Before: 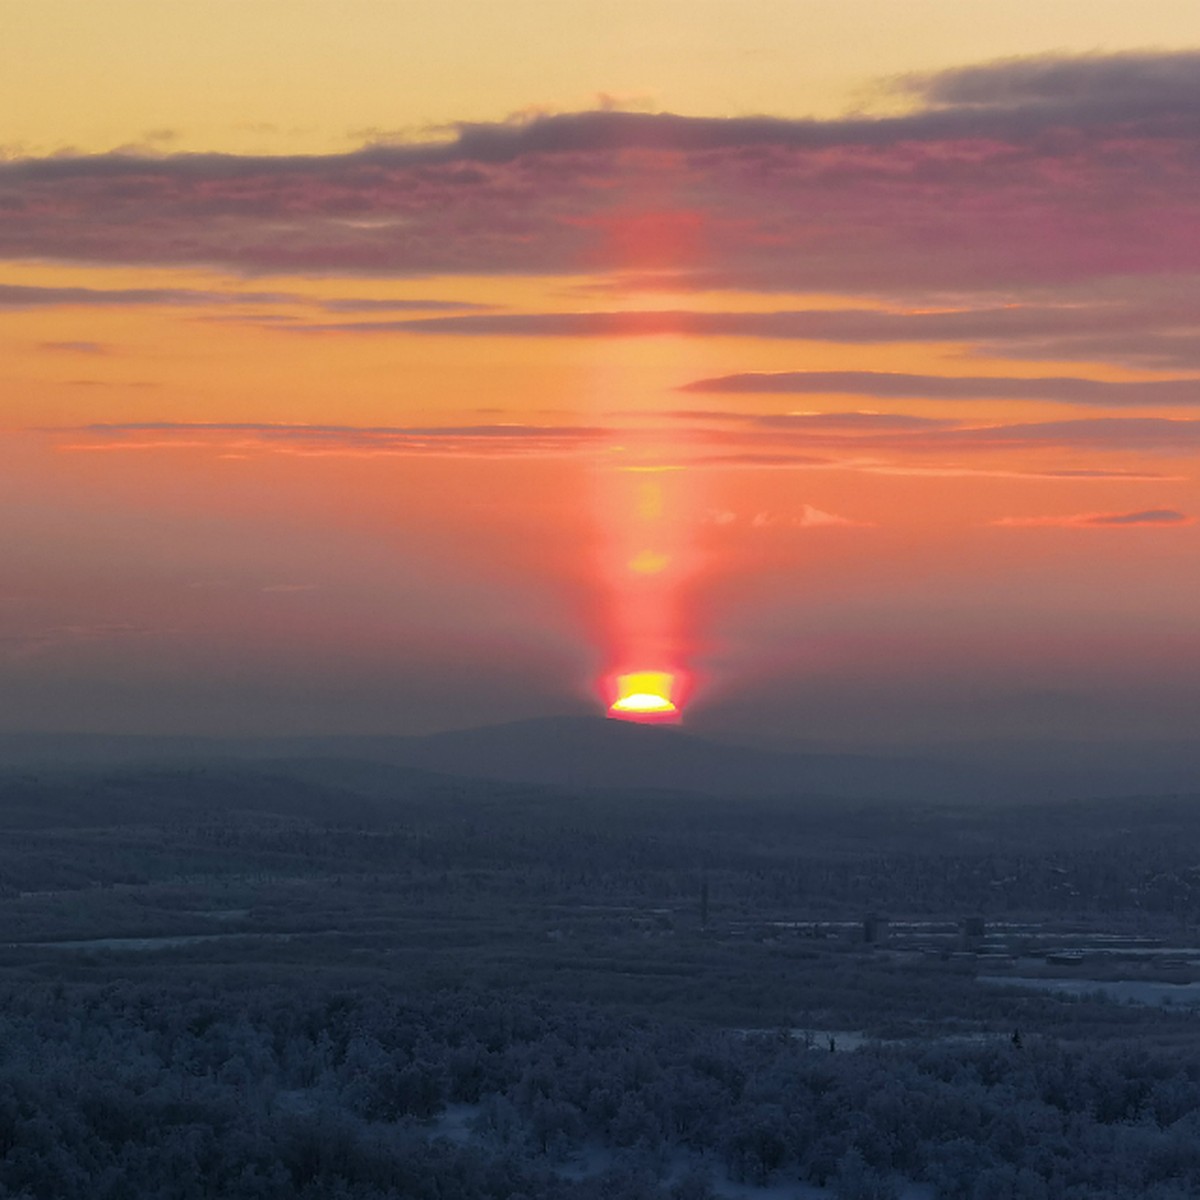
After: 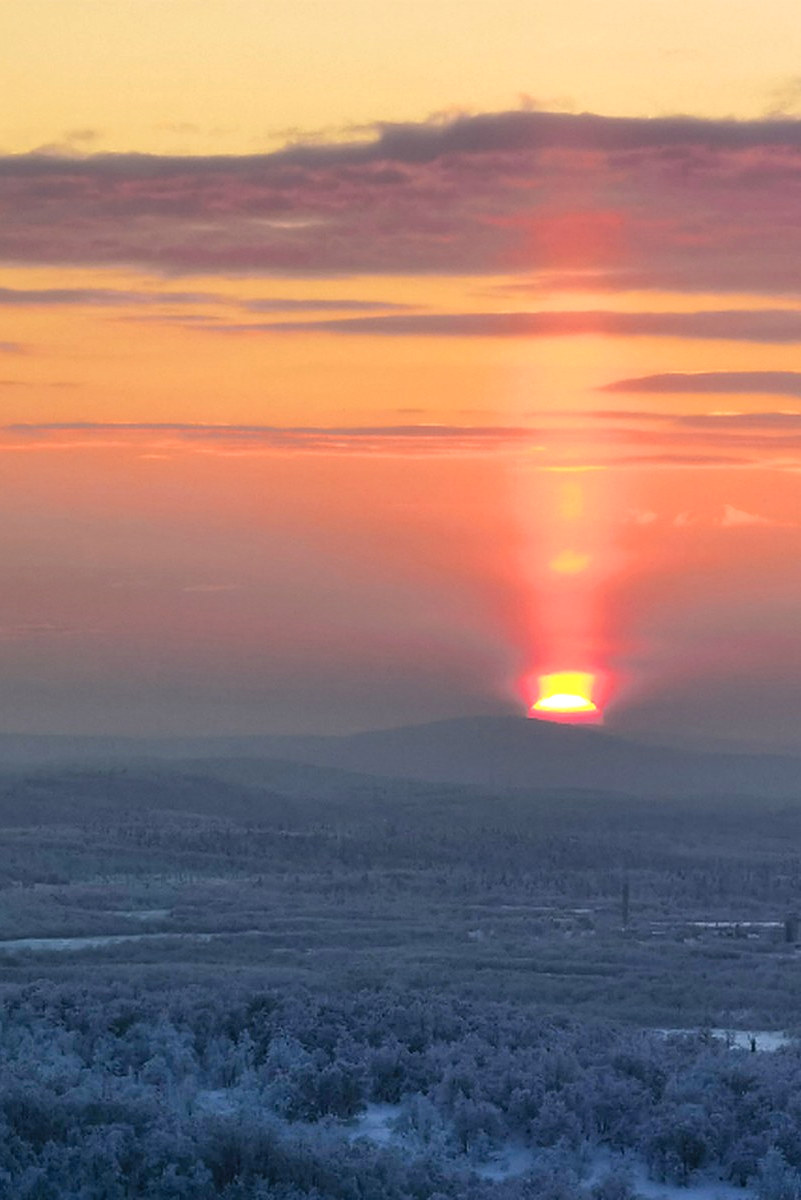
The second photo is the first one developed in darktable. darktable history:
shadows and highlights: radius 112.3, shadows 50.82, white point adjustment 9.11, highlights -2.49, highlights color adjustment 89.23%, soften with gaussian
crop and rotate: left 6.591%, right 26.628%
